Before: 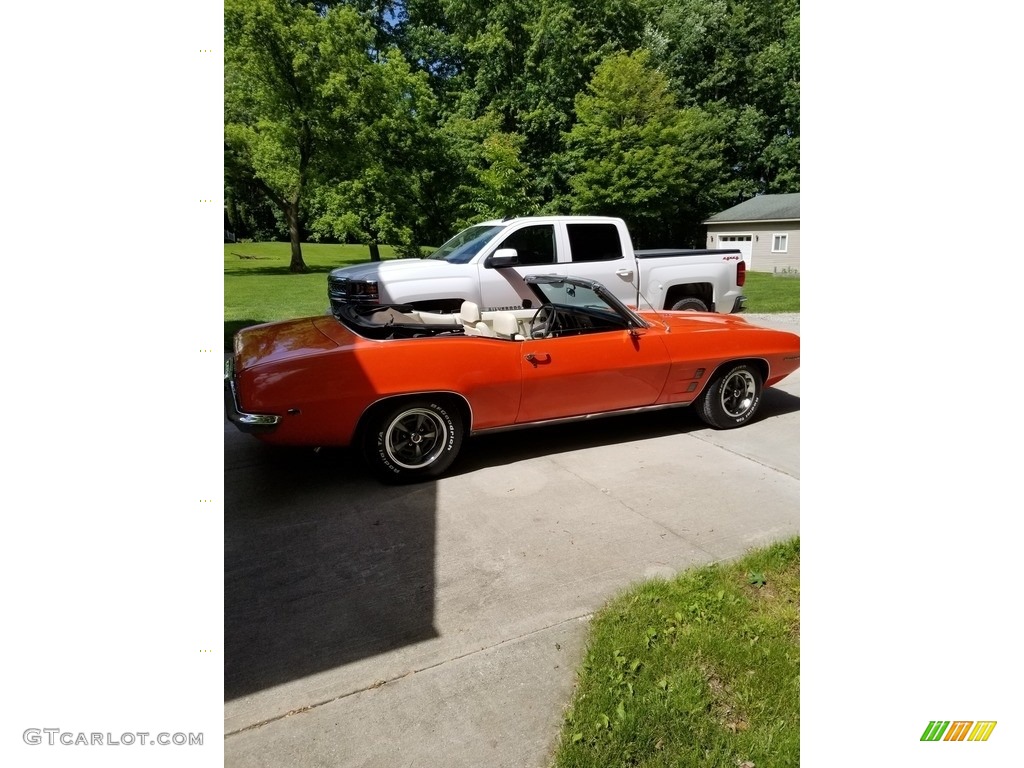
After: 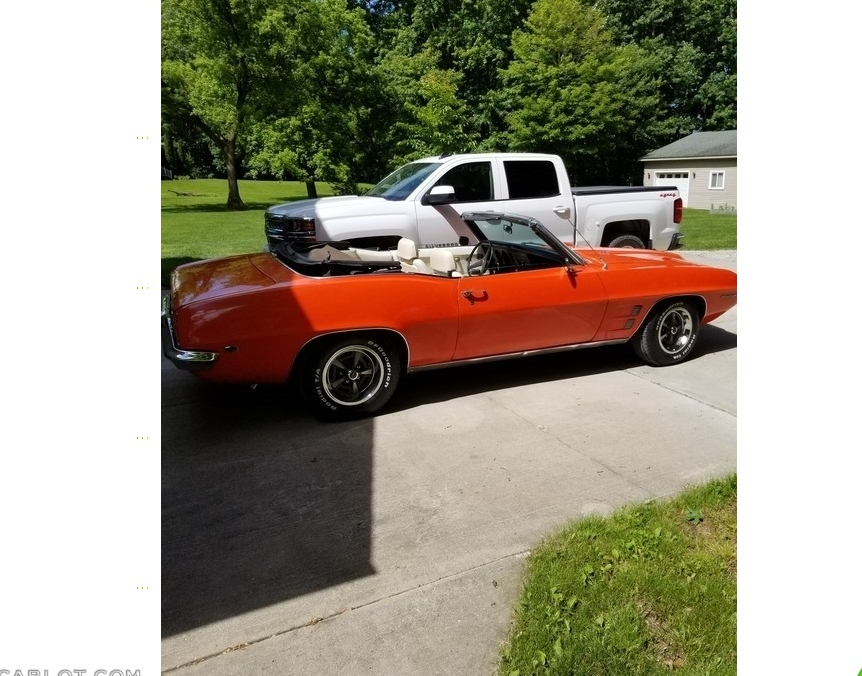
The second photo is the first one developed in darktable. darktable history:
crop: left 6.204%, top 8.24%, right 9.528%, bottom 3.629%
